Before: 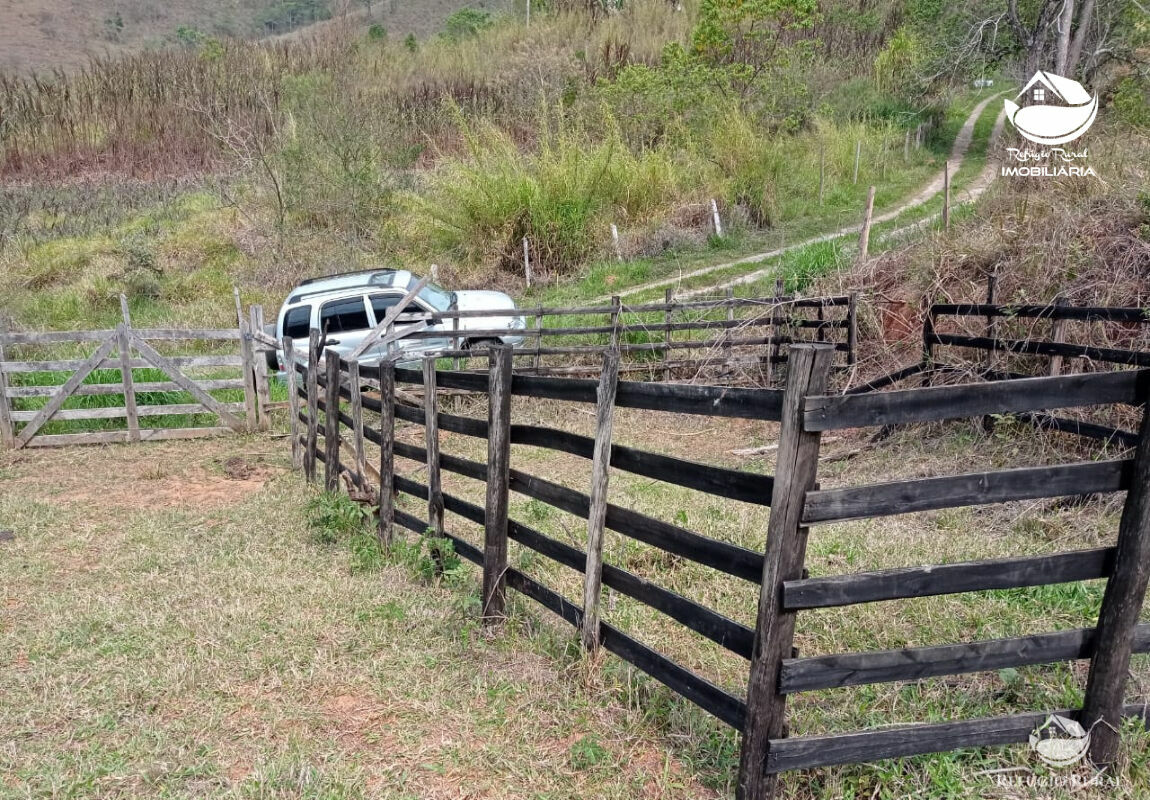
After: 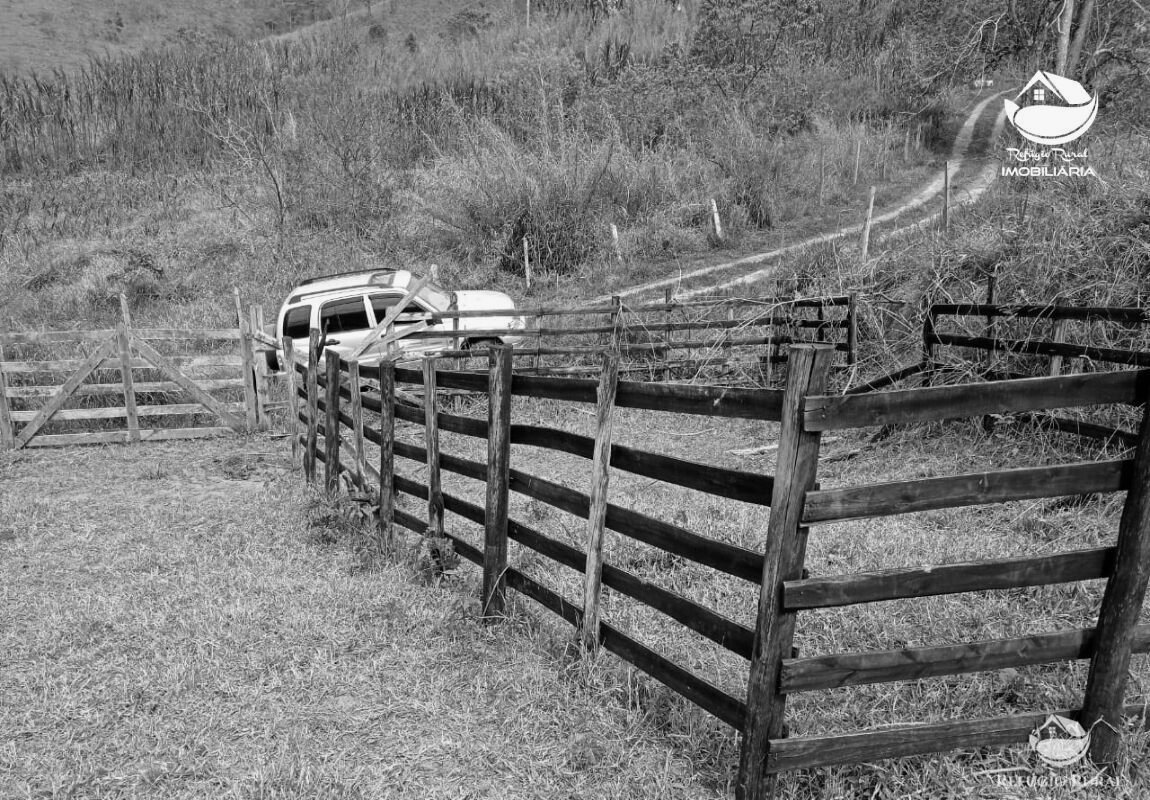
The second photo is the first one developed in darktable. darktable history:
tone curve: curves: ch0 [(0, 0) (0.08, 0.069) (0.4, 0.391) (0.6, 0.609) (0.92, 0.93) (1, 1)], color space Lab, independent channels, preserve colors none
color calibration: output gray [0.22, 0.42, 0.37, 0], gray › normalize channels true, illuminant same as pipeline (D50), adaptation XYZ, x 0.346, y 0.359, gamut compression 0
